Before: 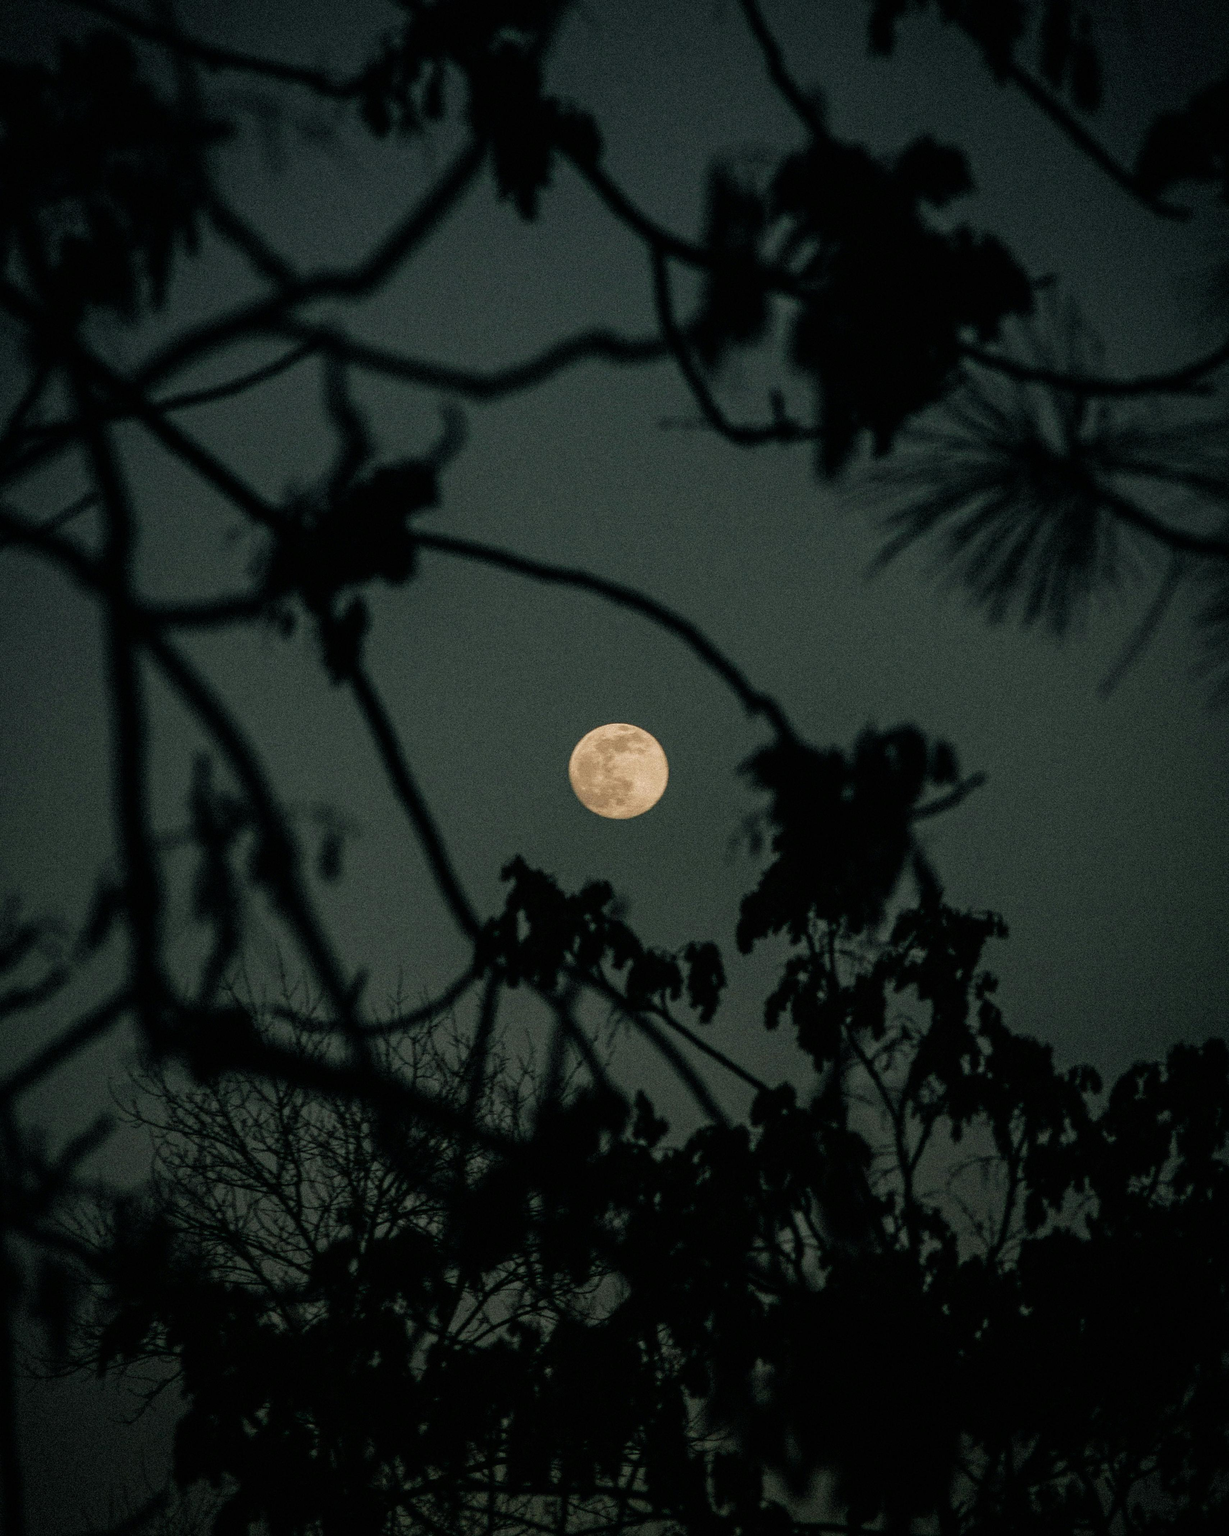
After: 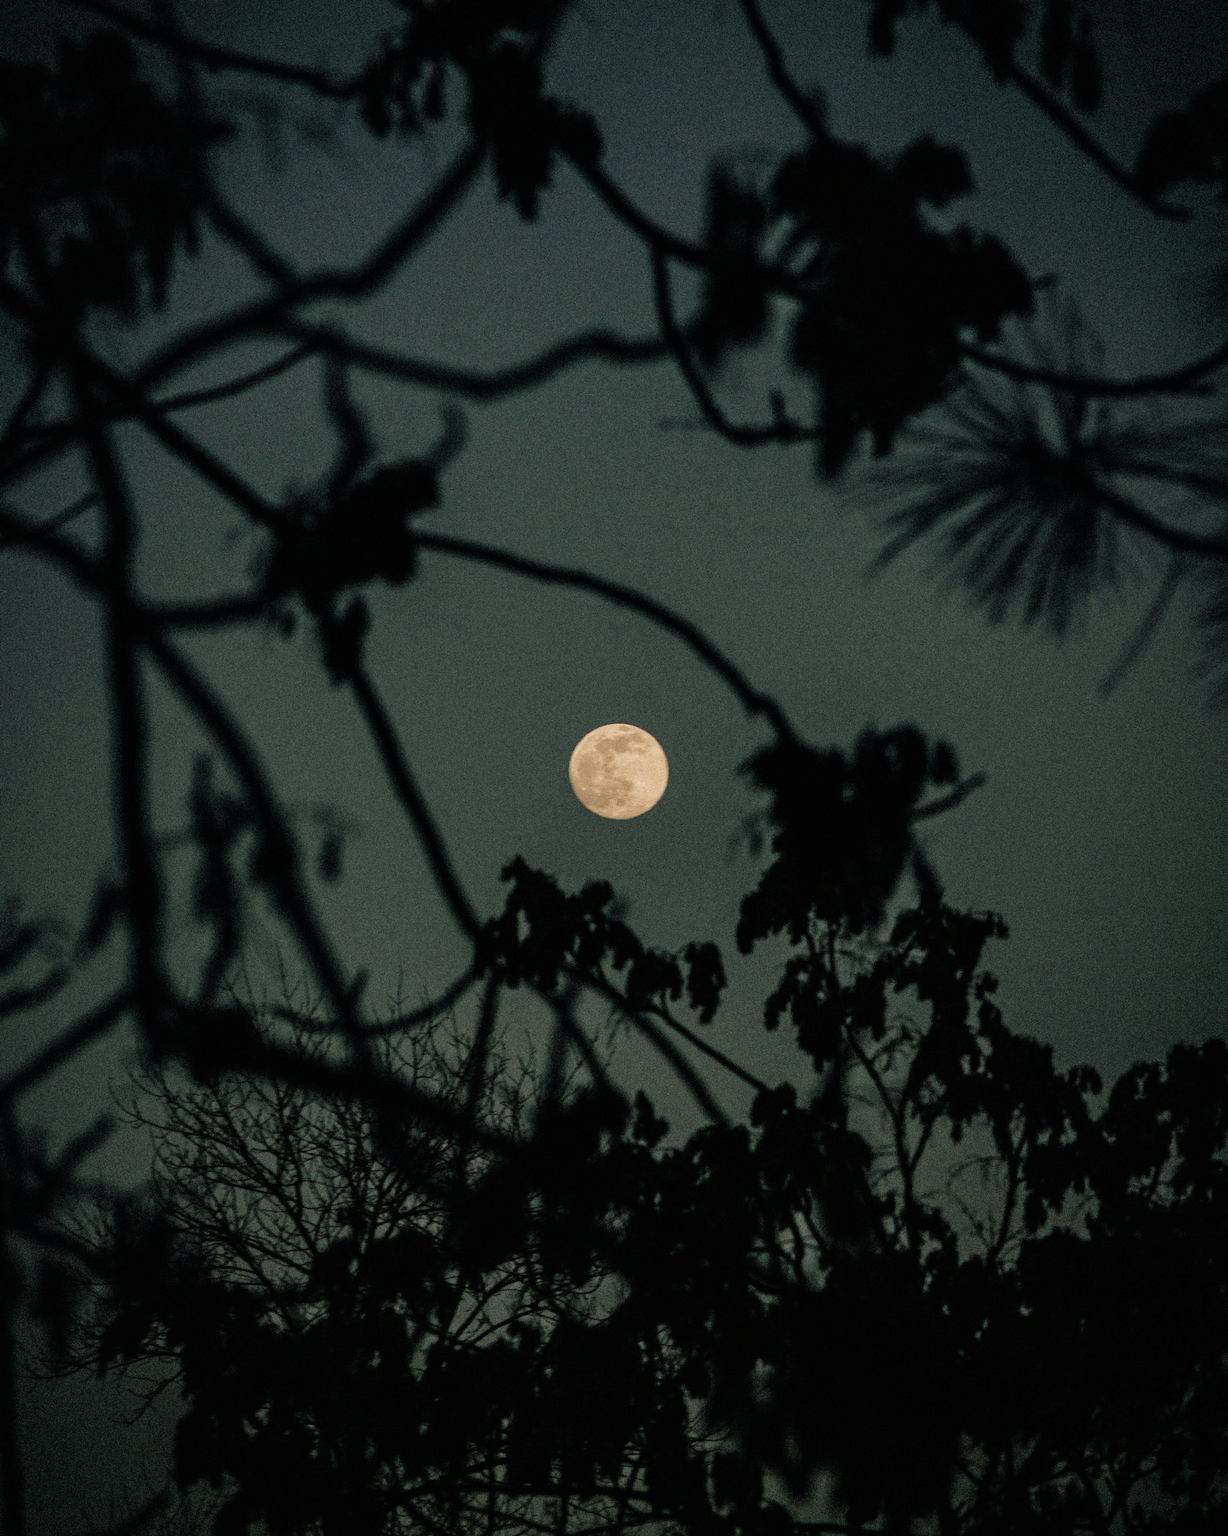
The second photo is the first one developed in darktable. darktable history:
shadows and highlights: radius 336.33, shadows 28.57, soften with gaussian
